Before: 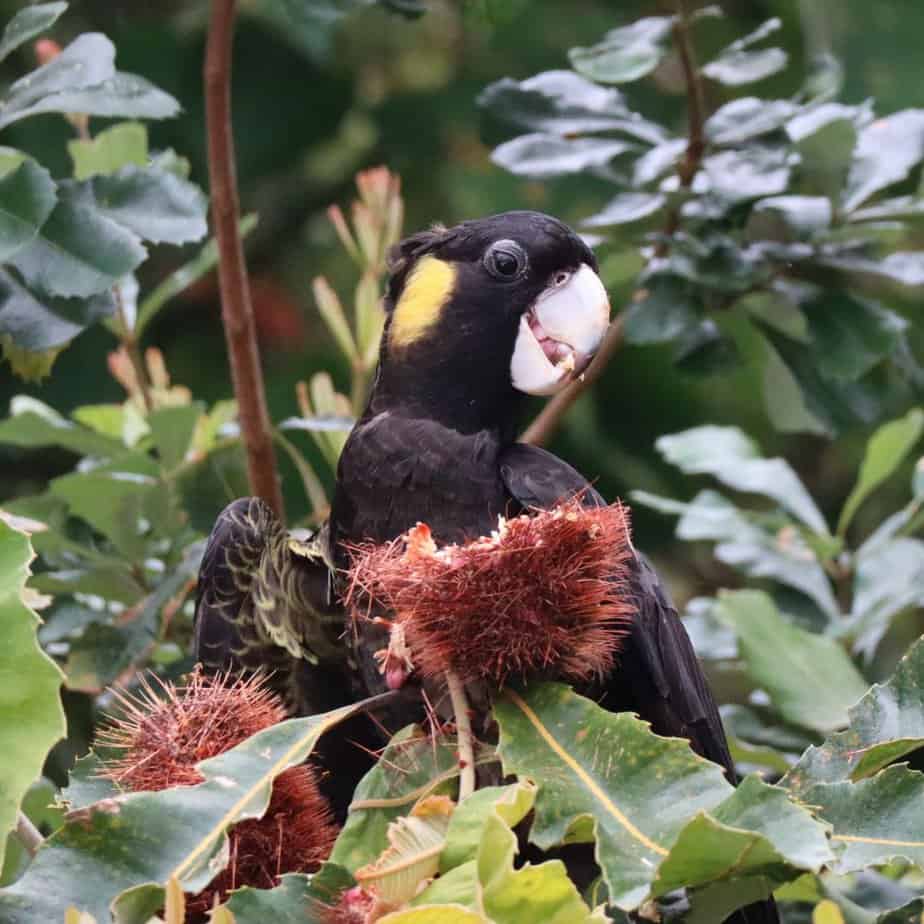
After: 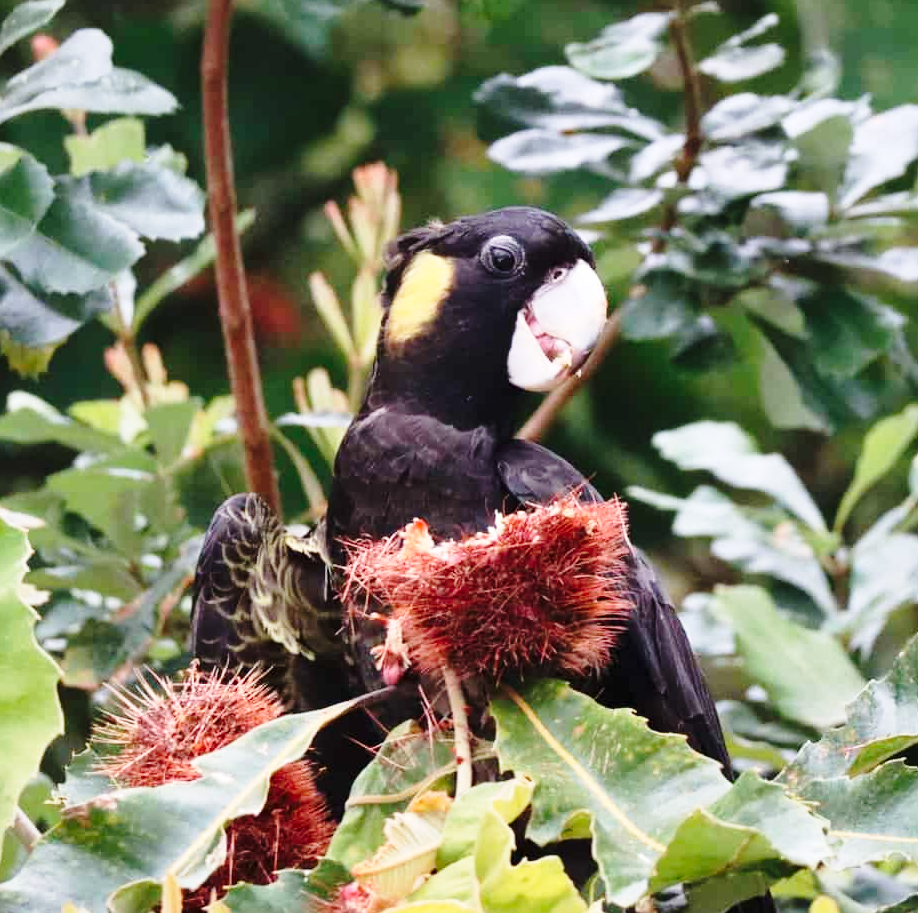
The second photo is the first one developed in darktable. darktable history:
base curve: curves: ch0 [(0, 0) (0.028, 0.03) (0.121, 0.232) (0.46, 0.748) (0.859, 0.968) (1, 1)], preserve colors none
crop: left 0.413%, top 0.493%, right 0.234%, bottom 0.688%
